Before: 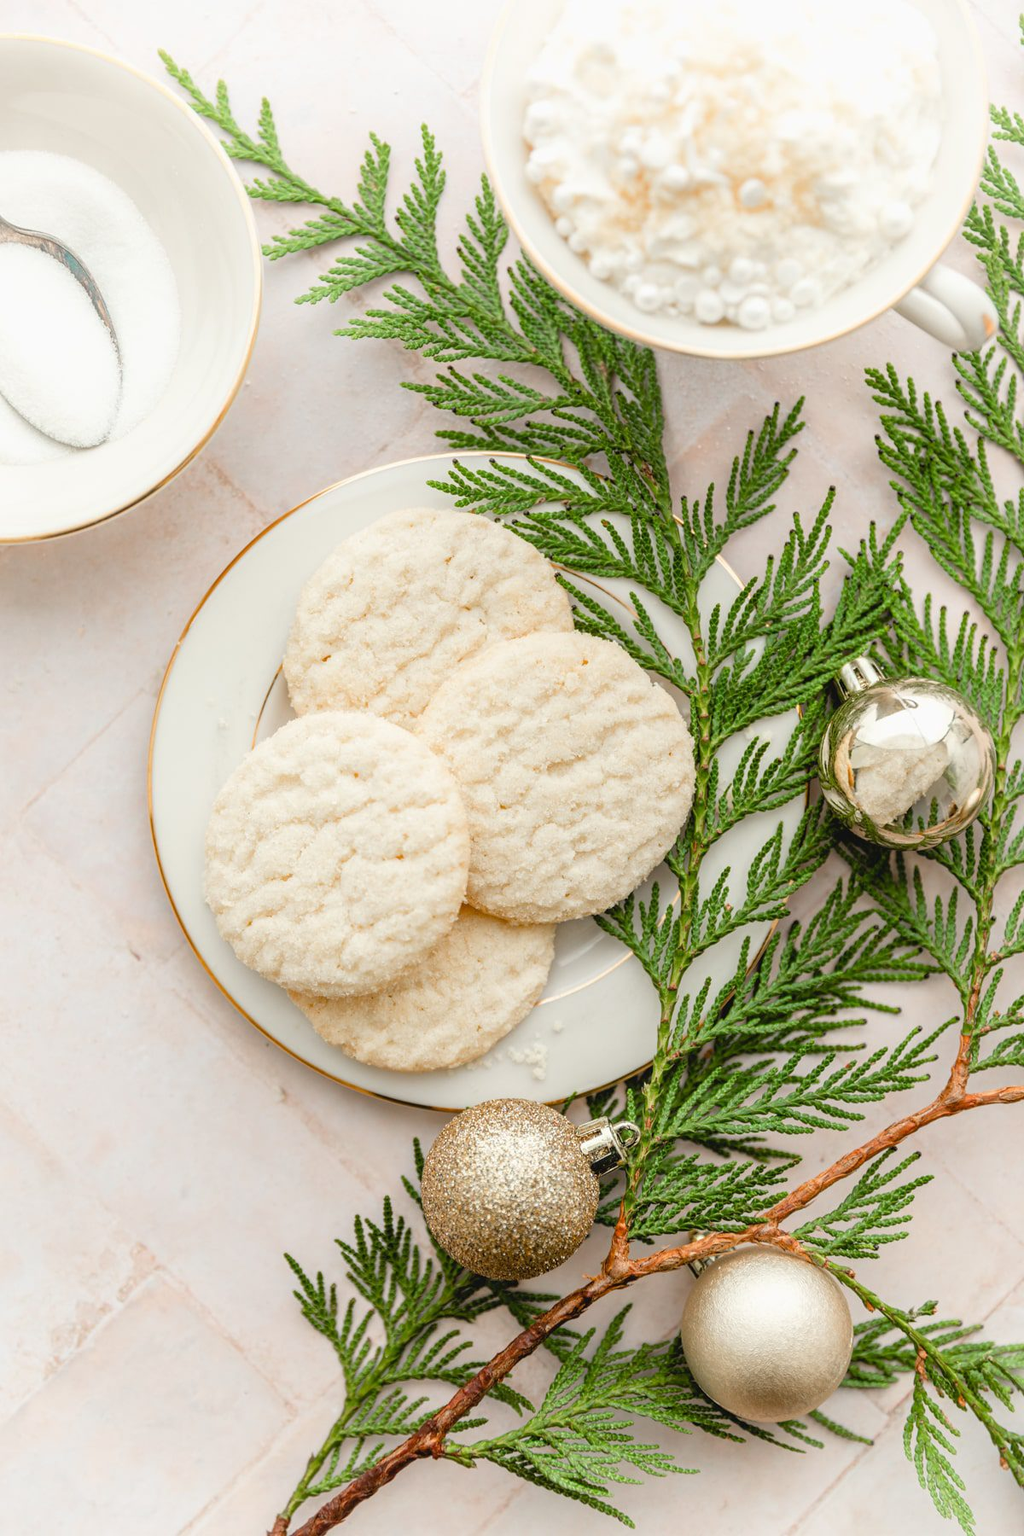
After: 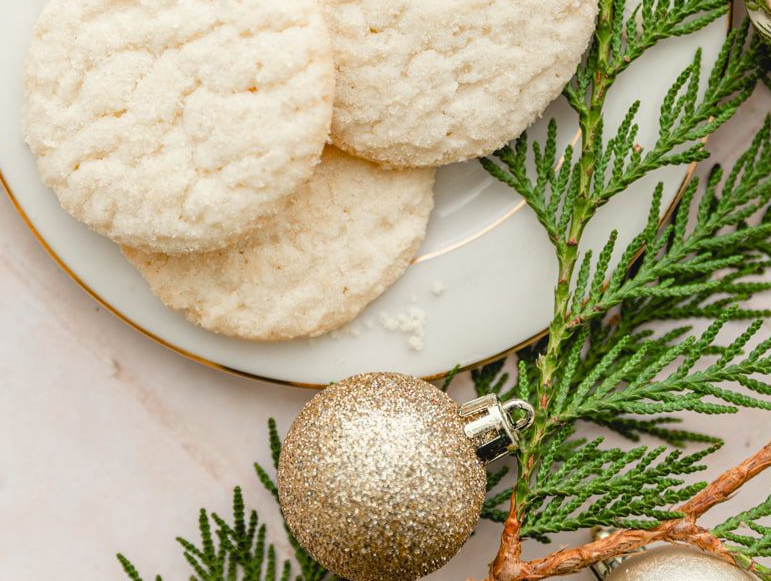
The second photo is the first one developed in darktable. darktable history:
crop: left 18.079%, top 50.879%, right 17.611%, bottom 16.81%
